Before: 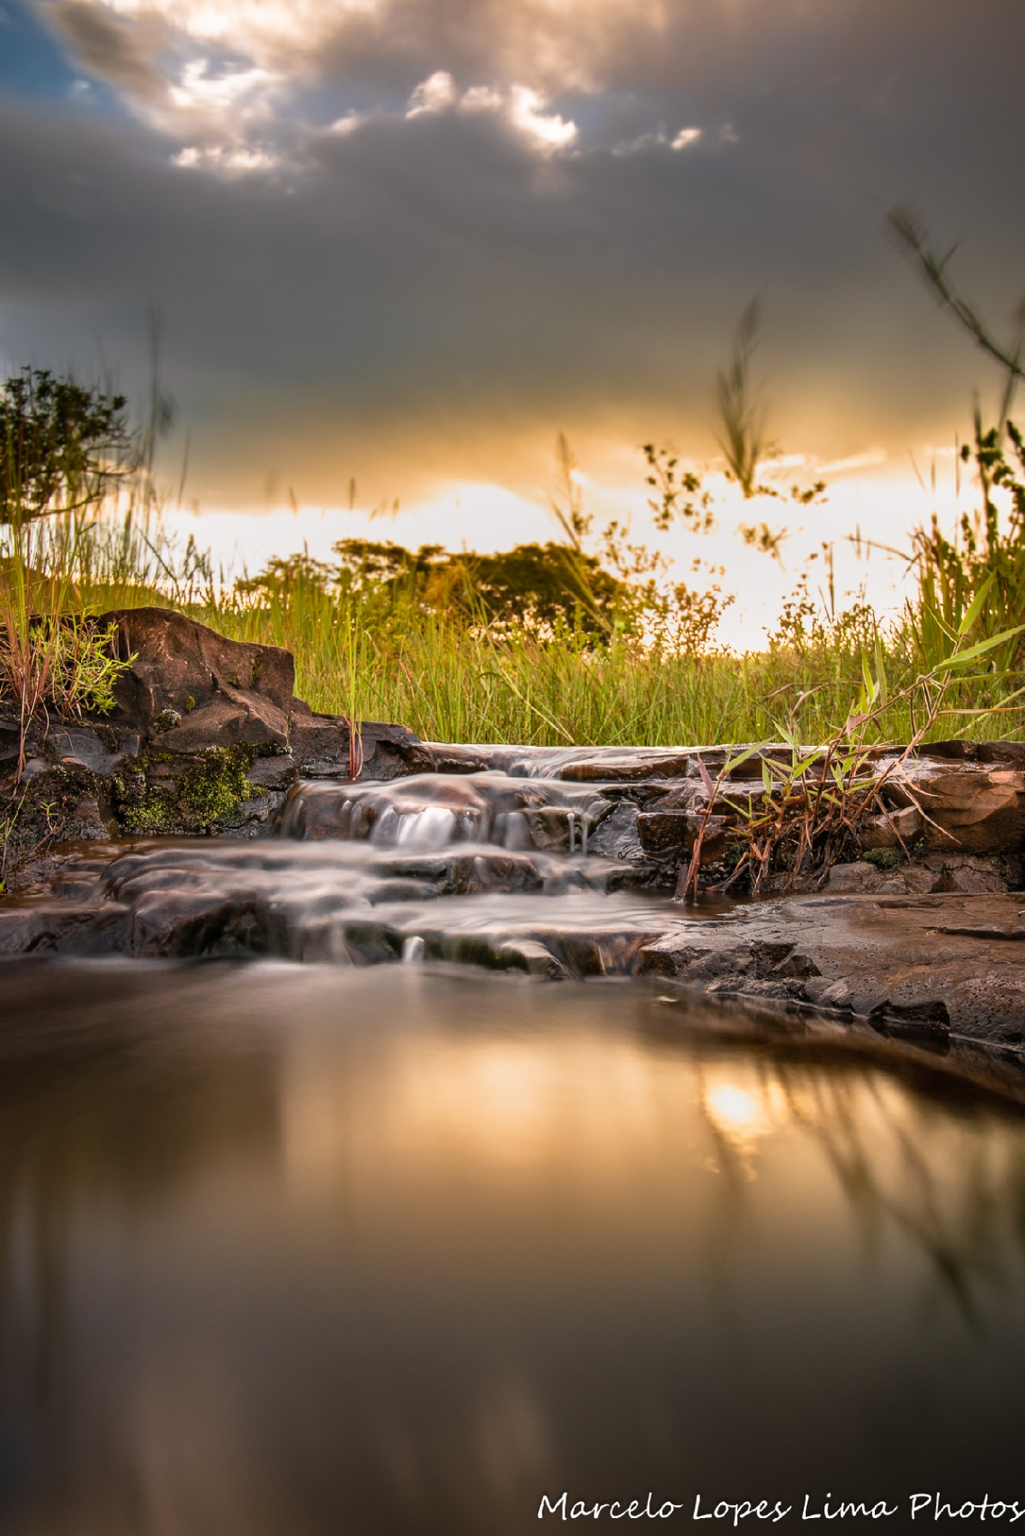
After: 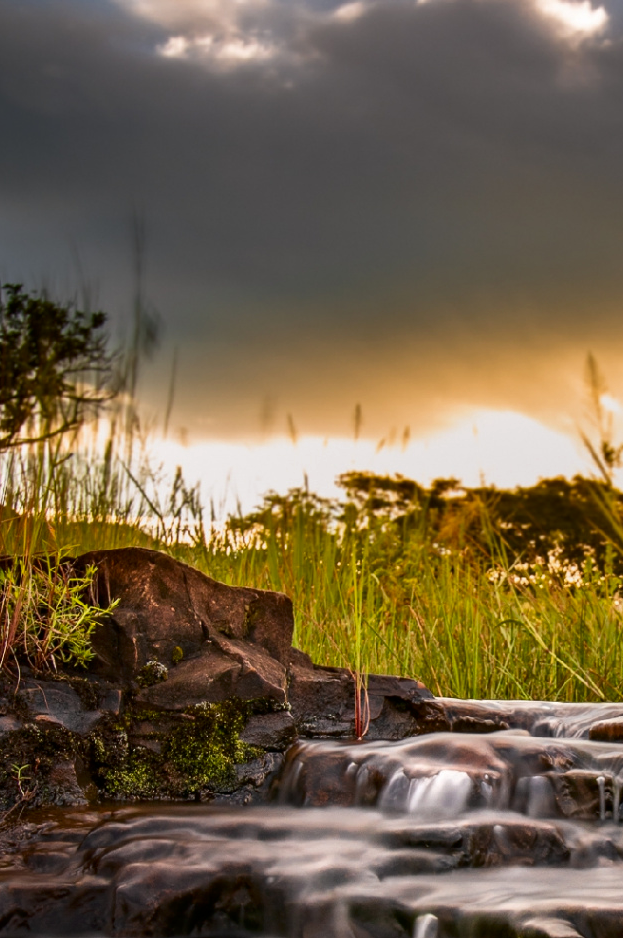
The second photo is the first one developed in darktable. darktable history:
contrast brightness saturation: contrast 0.07, brightness -0.13, saturation 0.06
crop and rotate: left 3.047%, top 7.509%, right 42.236%, bottom 37.598%
